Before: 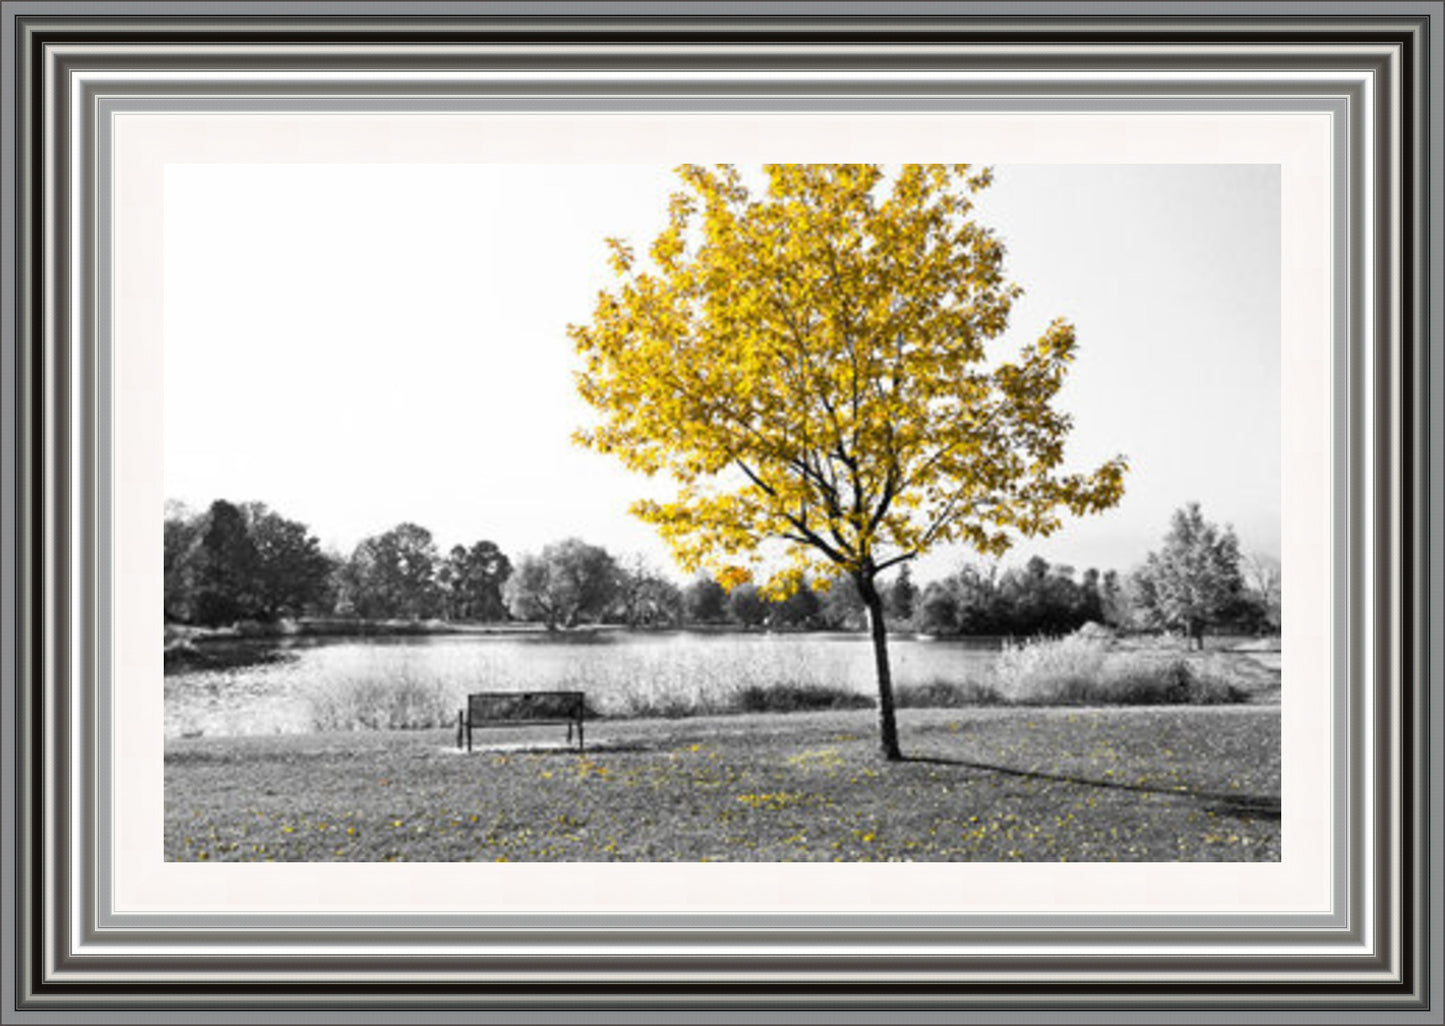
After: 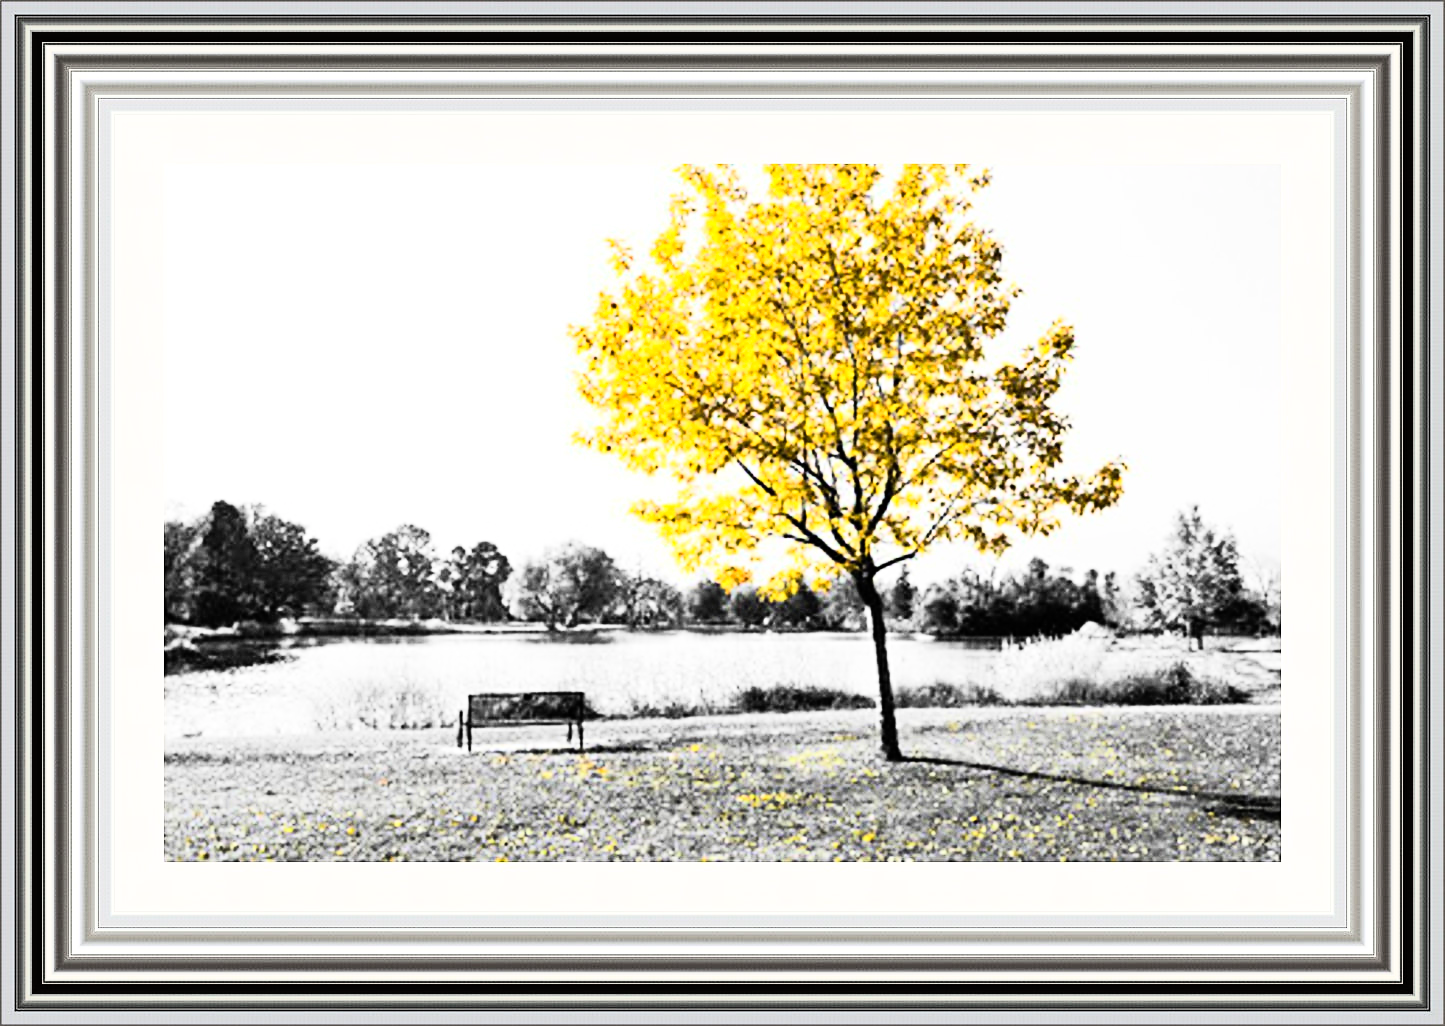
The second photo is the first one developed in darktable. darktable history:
rgb curve: curves: ch0 [(0, 0) (0.21, 0.15) (0.24, 0.21) (0.5, 0.75) (0.75, 0.96) (0.89, 0.99) (1, 1)]; ch1 [(0, 0.02) (0.21, 0.13) (0.25, 0.2) (0.5, 0.67) (0.75, 0.9) (0.89, 0.97) (1, 1)]; ch2 [(0, 0.02) (0.21, 0.13) (0.25, 0.2) (0.5, 0.67) (0.75, 0.9) (0.89, 0.97) (1, 1)], compensate middle gray true
sharpen: on, module defaults
shadows and highlights: shadows 32, highlights -32, soften with gaussian
